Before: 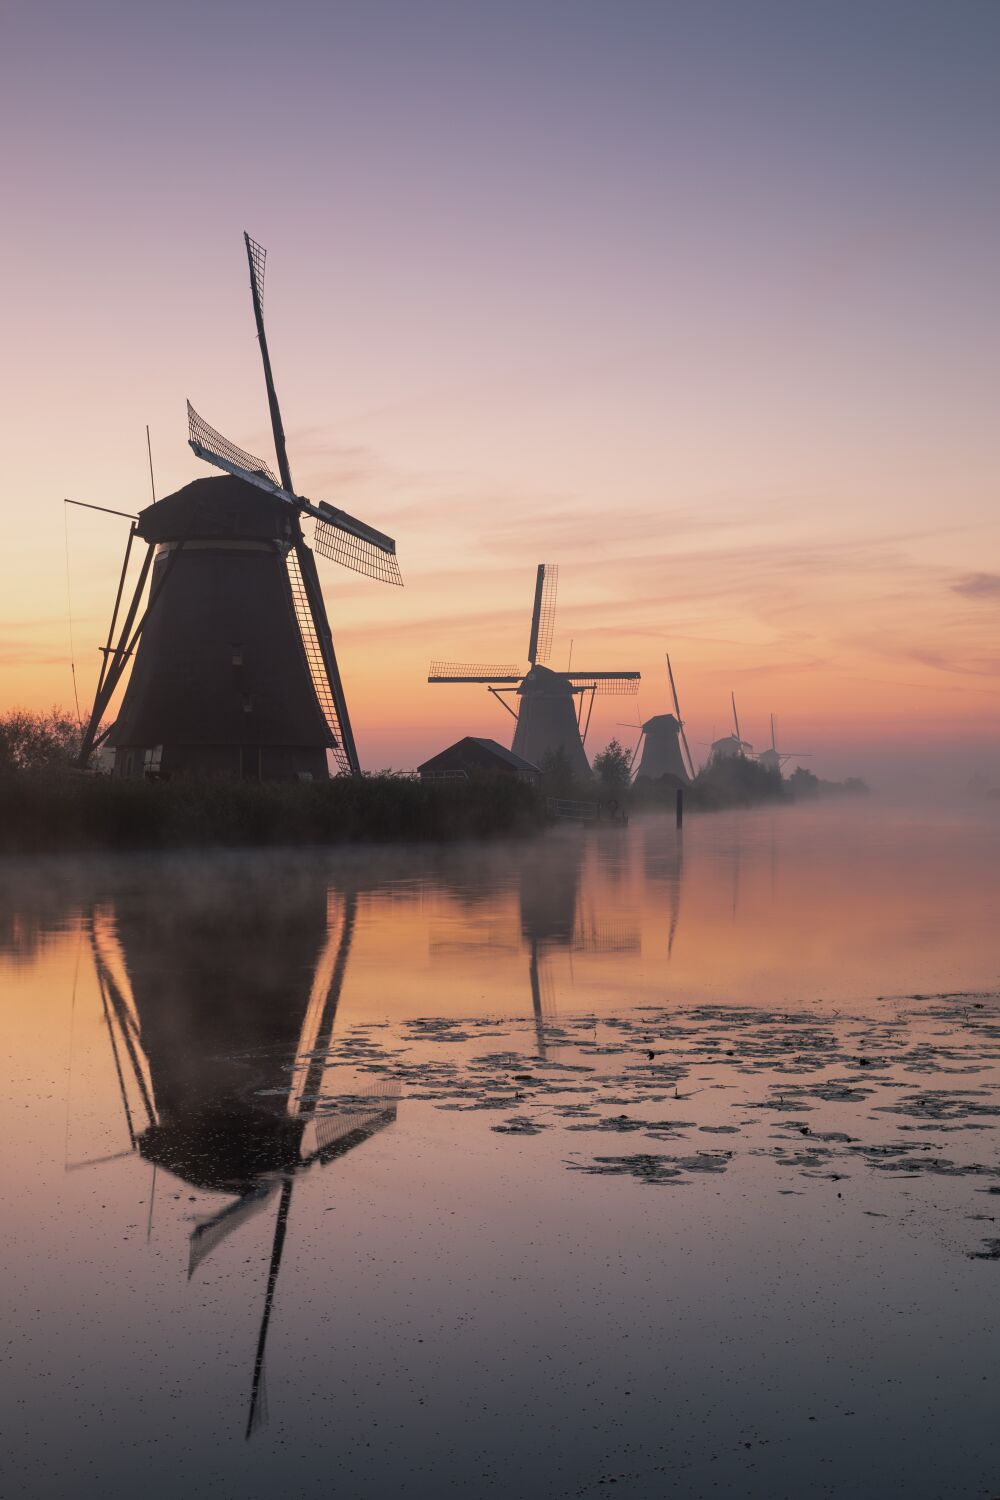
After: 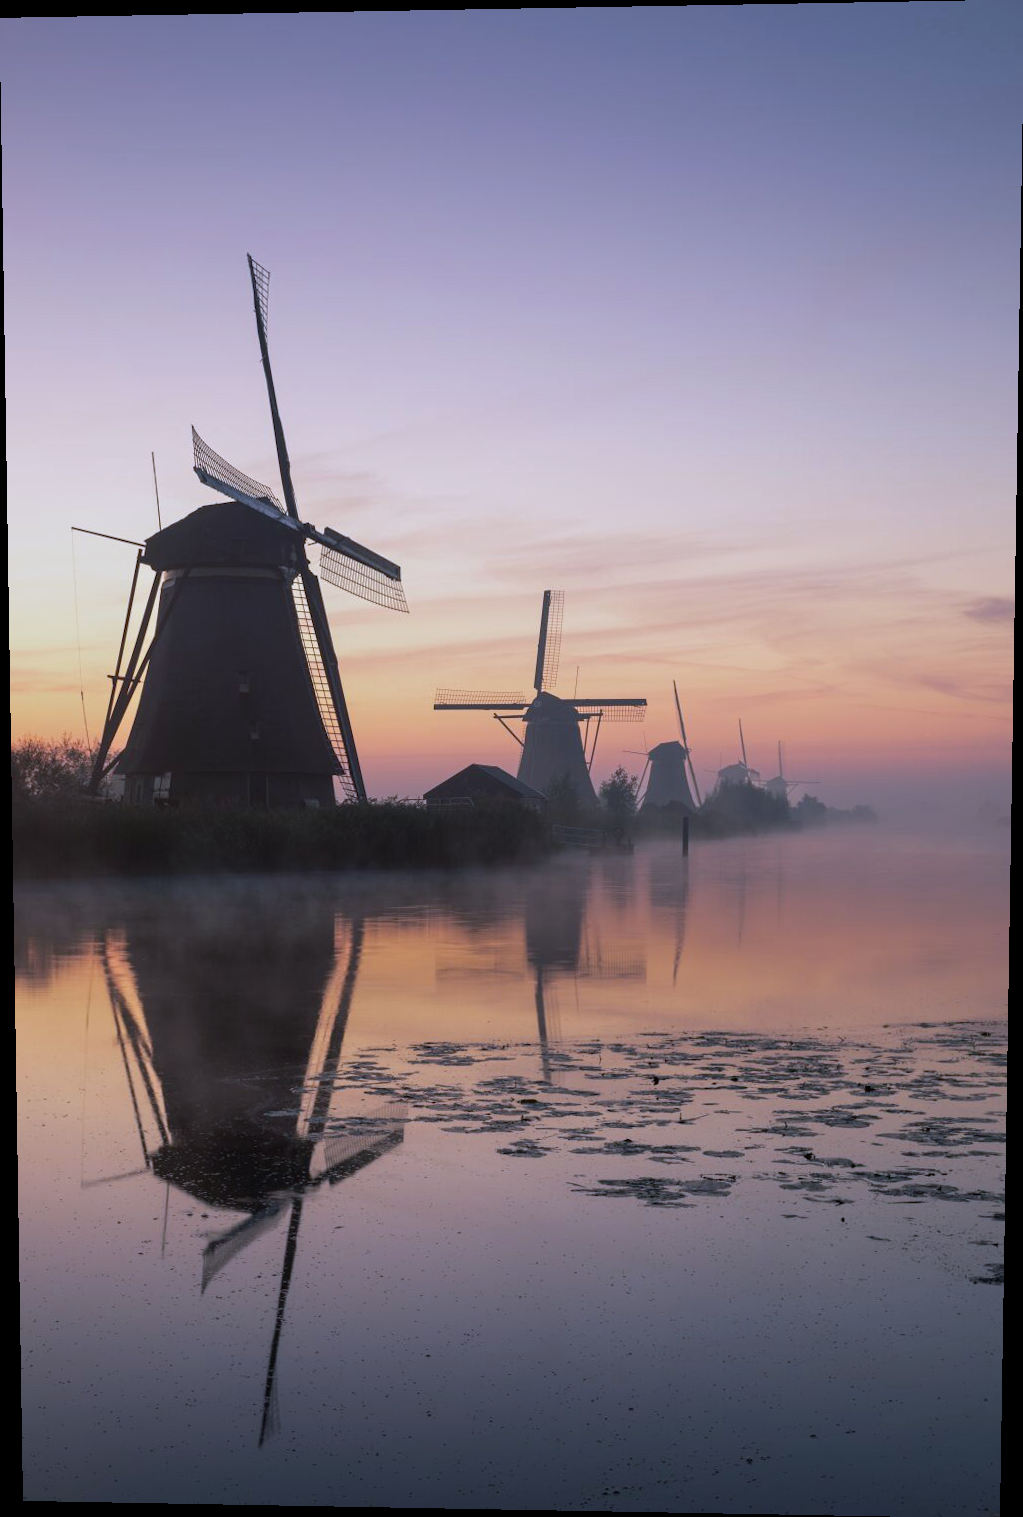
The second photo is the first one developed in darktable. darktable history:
white balance: red 0.926, green 1.003, blue 1.133
rotate and perspective: lens shift (vertical) 0.048, lens shift (horizontal) -0.024, automatic cropping off
